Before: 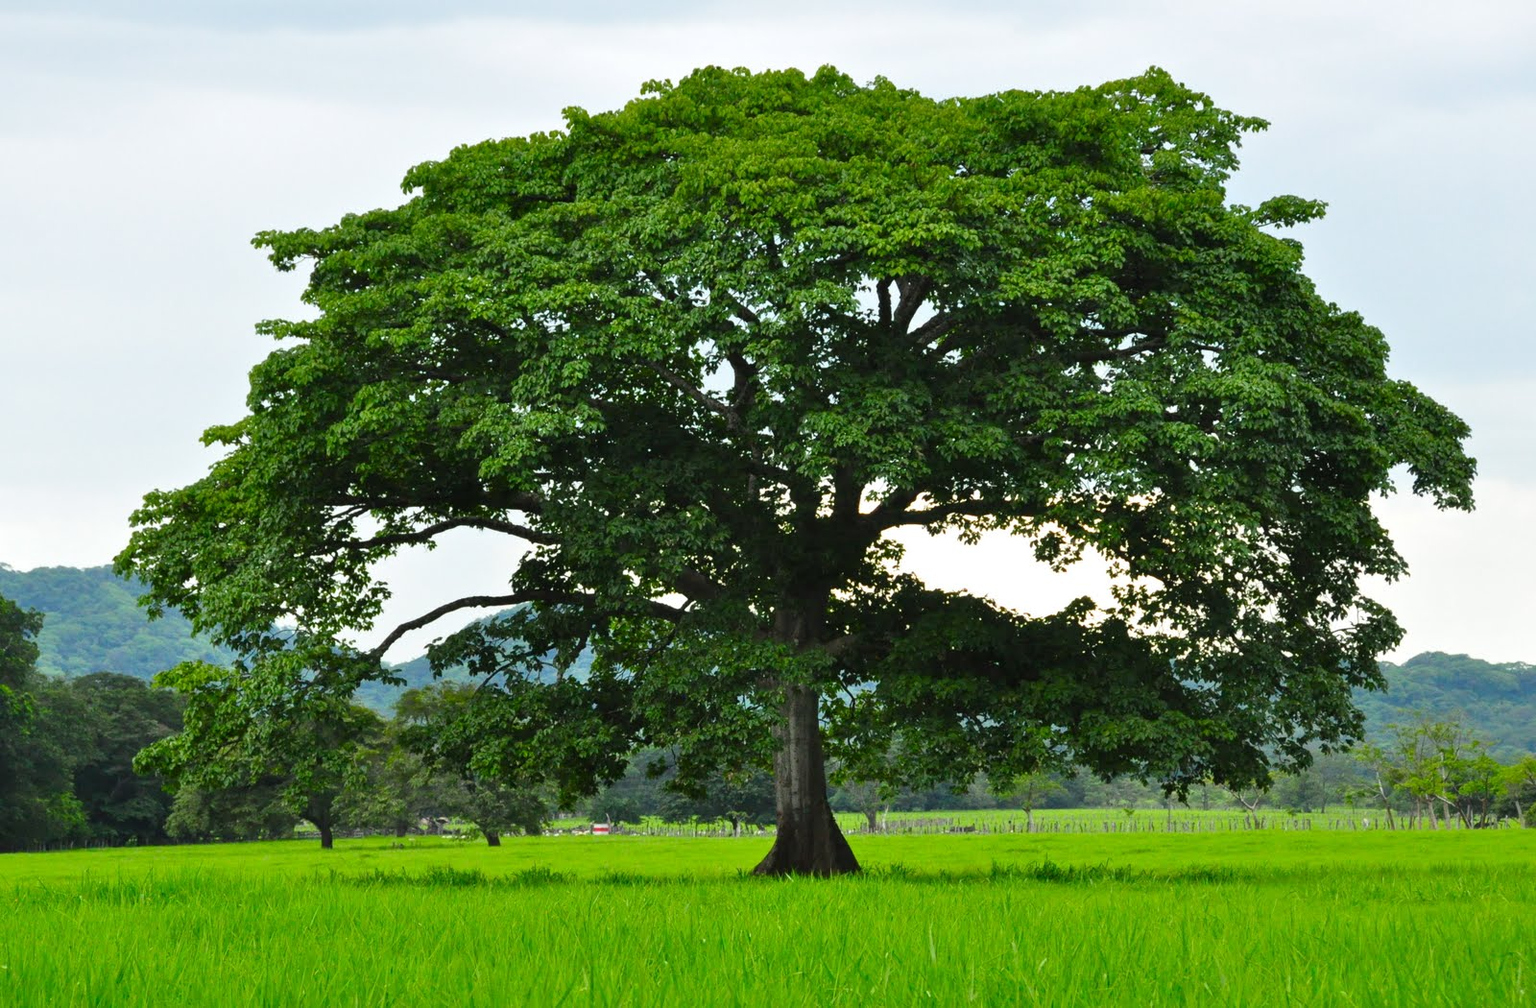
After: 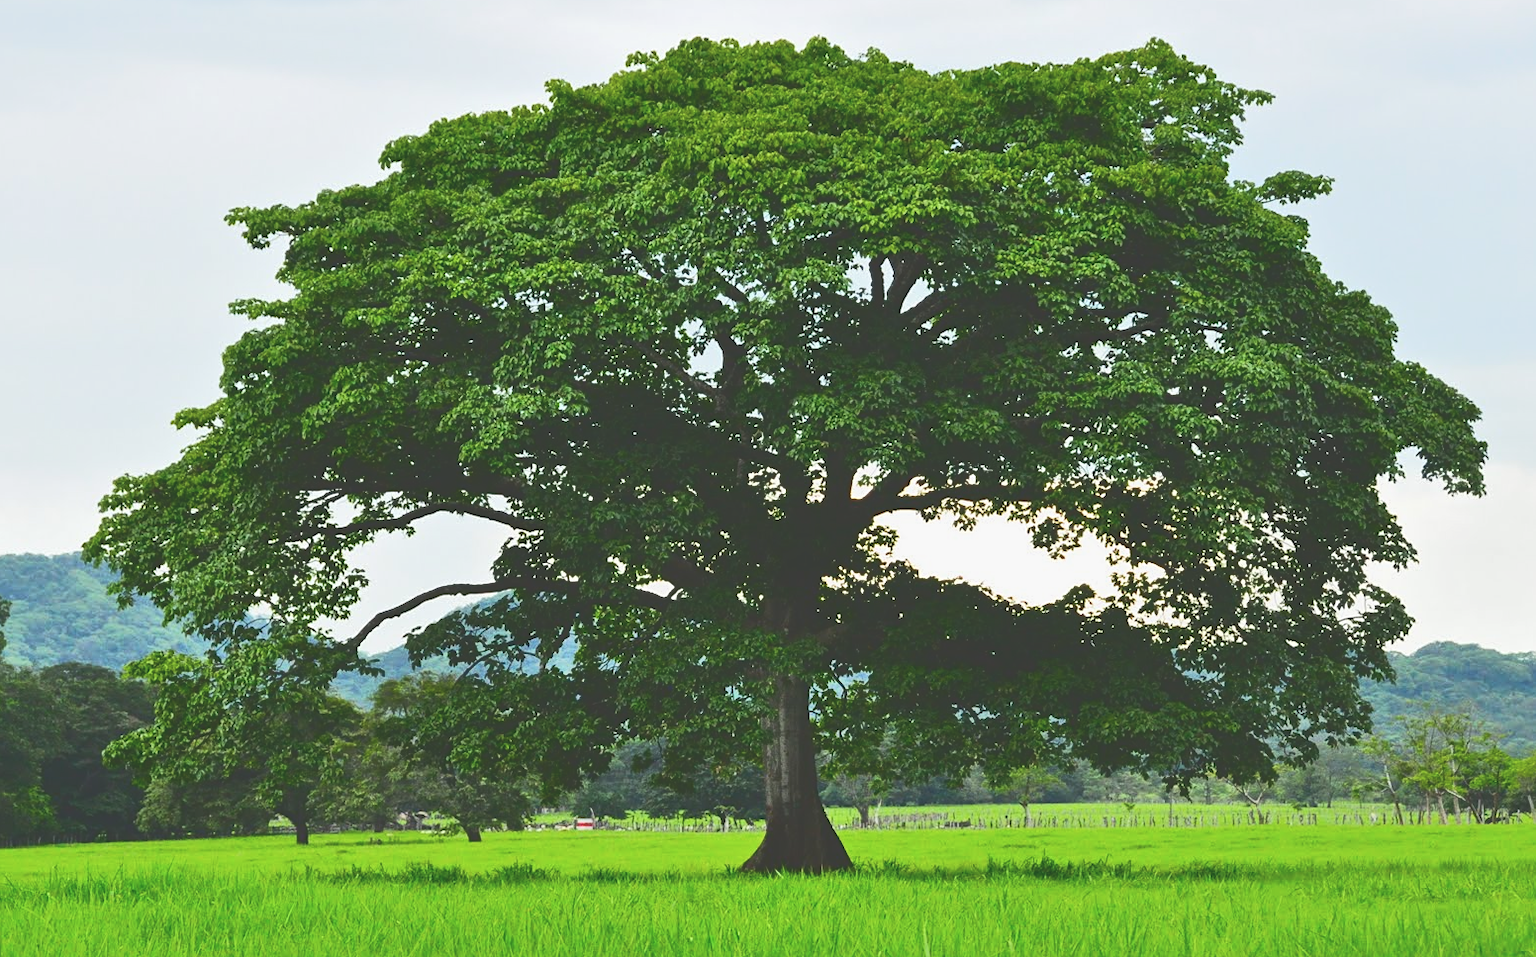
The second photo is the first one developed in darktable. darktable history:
contrast brightness saturation: saturation -0.049
crop: left 2.247%, top 3.025%, right 0.723%, bottom 4.829%
sharpen: amount 0.213
exposure: black level correction -0.015, exposure -0.129 EV, compensate highlight preservation false
tone curve: curves: ch0 [(0, 0) (0.003, 0.231) (0.011, 0.231) (0.025, 0.231) (0.044, 0.231) (0.069, 0.235) (0.1, 0.24) (0.136, 0.246) (0.177, 0.256) (0.224, 0.279) (0.277, 0.313) (0.335, 0.354) (0.399, 0.428) (0.468, 0.514) (0.543, 0.61) (0.623, 0.728) (0.709, 0.808) (0.801, 0.873) (0.898, 0.909) (1, 1)], color space Lab, linked channels, preserve colors none
tone equalizer: mask exposure compensation -0.488 EV
